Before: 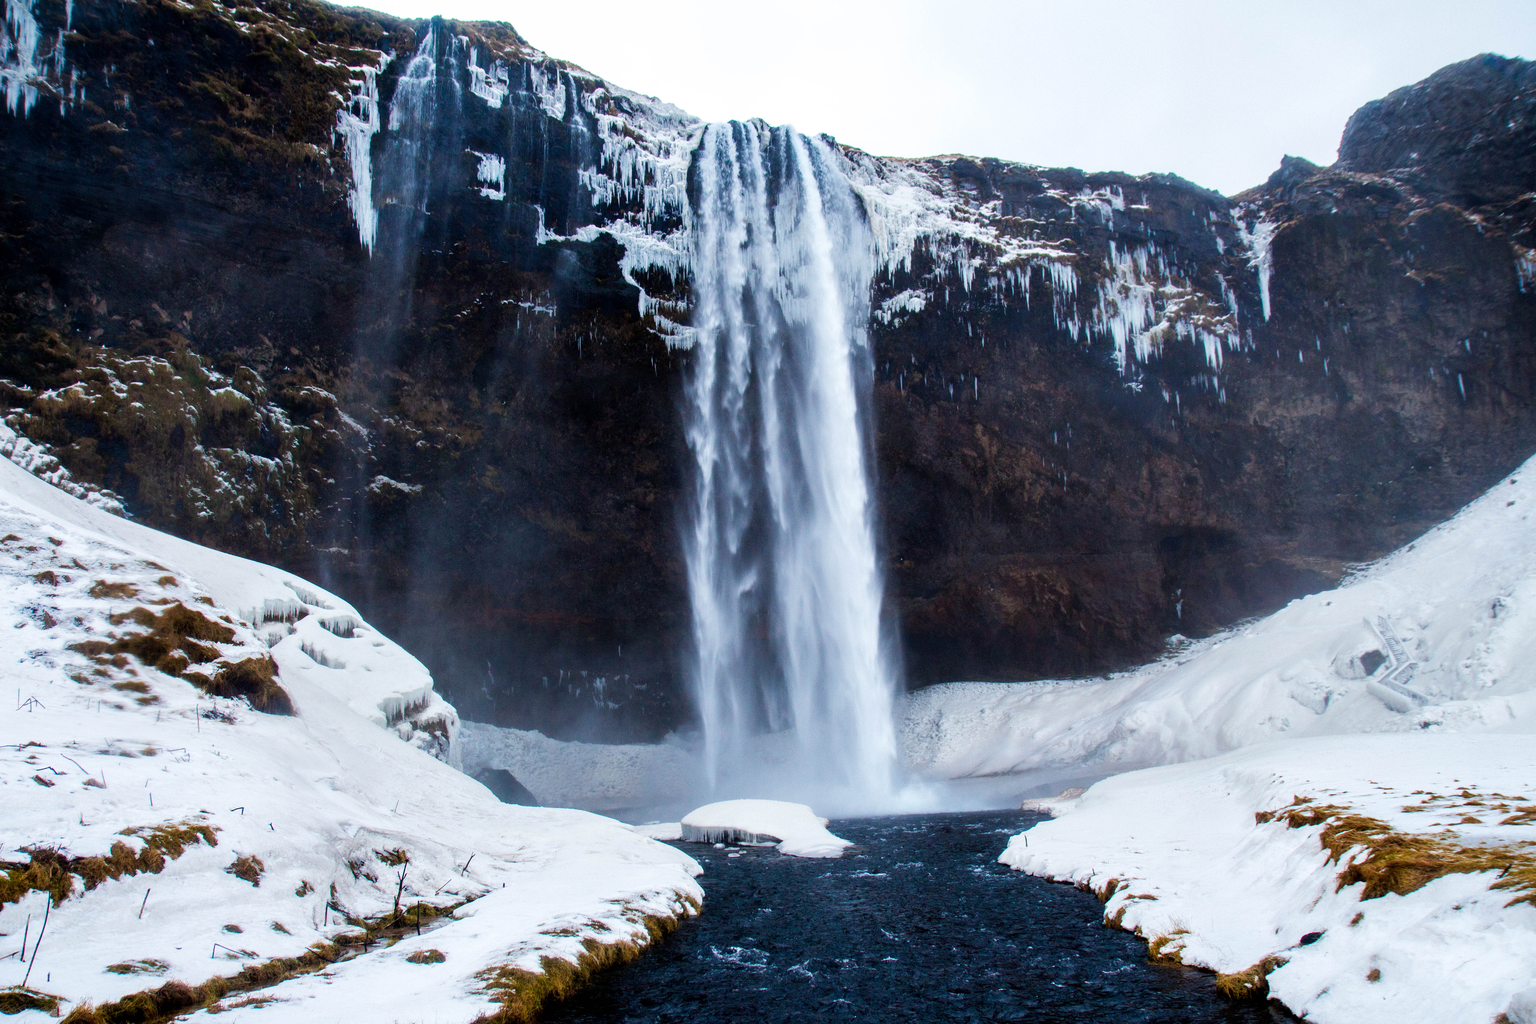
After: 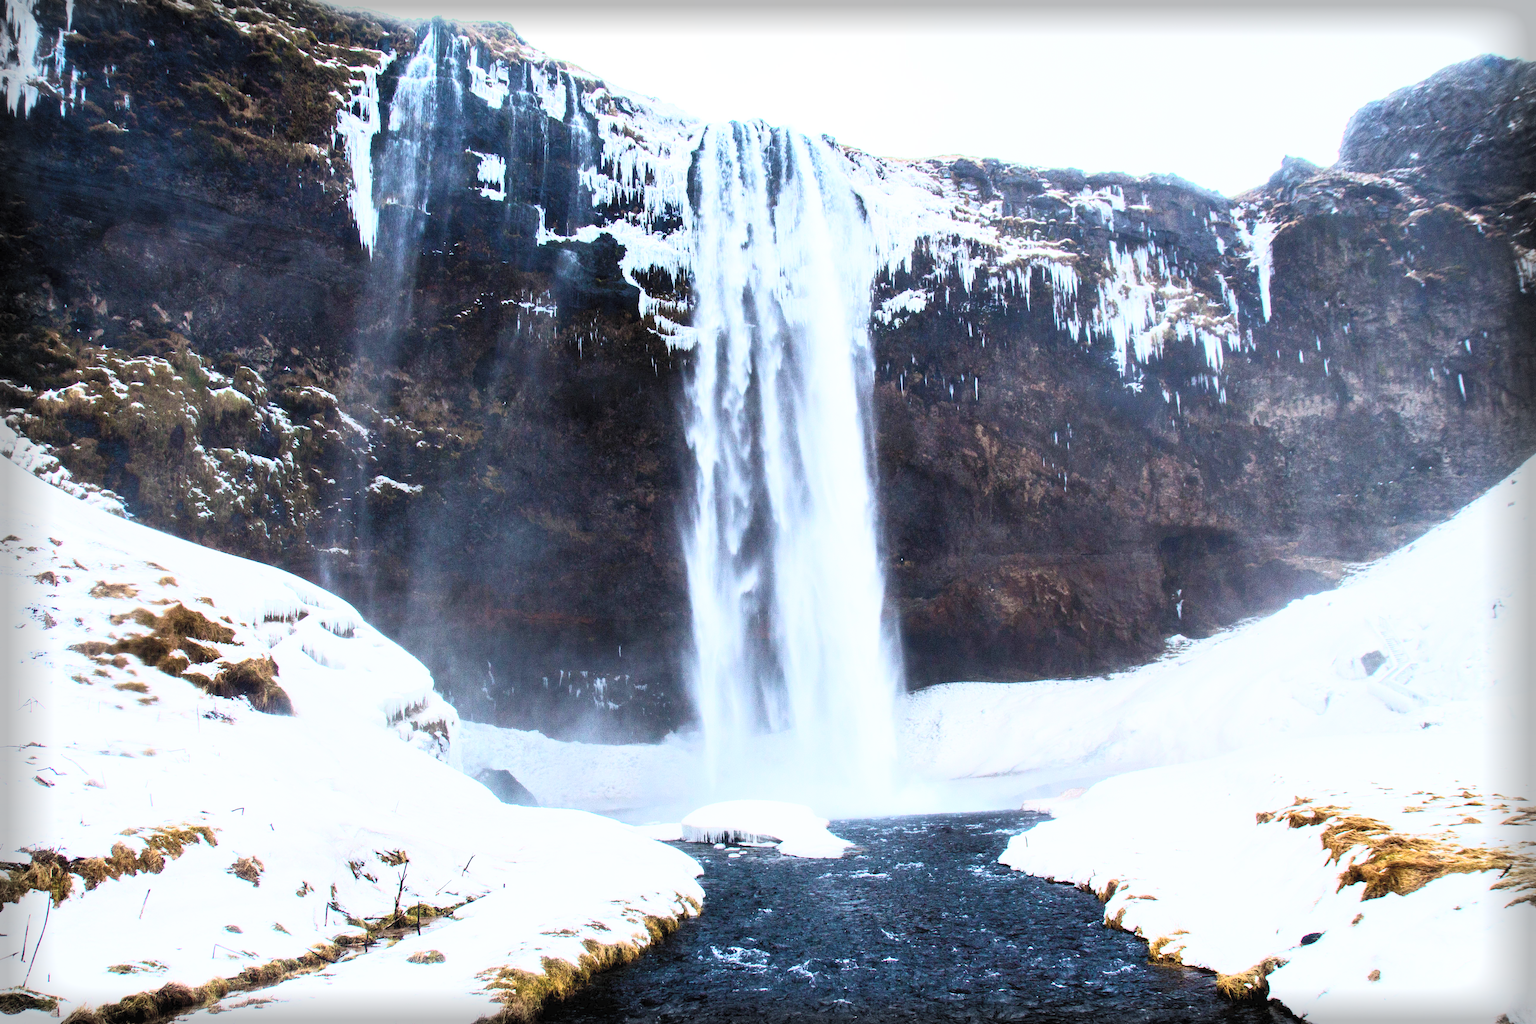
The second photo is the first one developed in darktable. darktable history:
contrast brightness saturation: contrast 0.395, brightness 0.532
exposure: exposure -0.071 EV, compensate highlight preservation false
base curve: curves: ch0 [(0, 0) (0.204, 0.334) (0.55, 0.733) (1, 1)], preserve colors none
vignetting: fall-off start 92.95%, fall-off radius 6.14%, automatic ratio true, width/height ratio 1.331, shape 0.048
